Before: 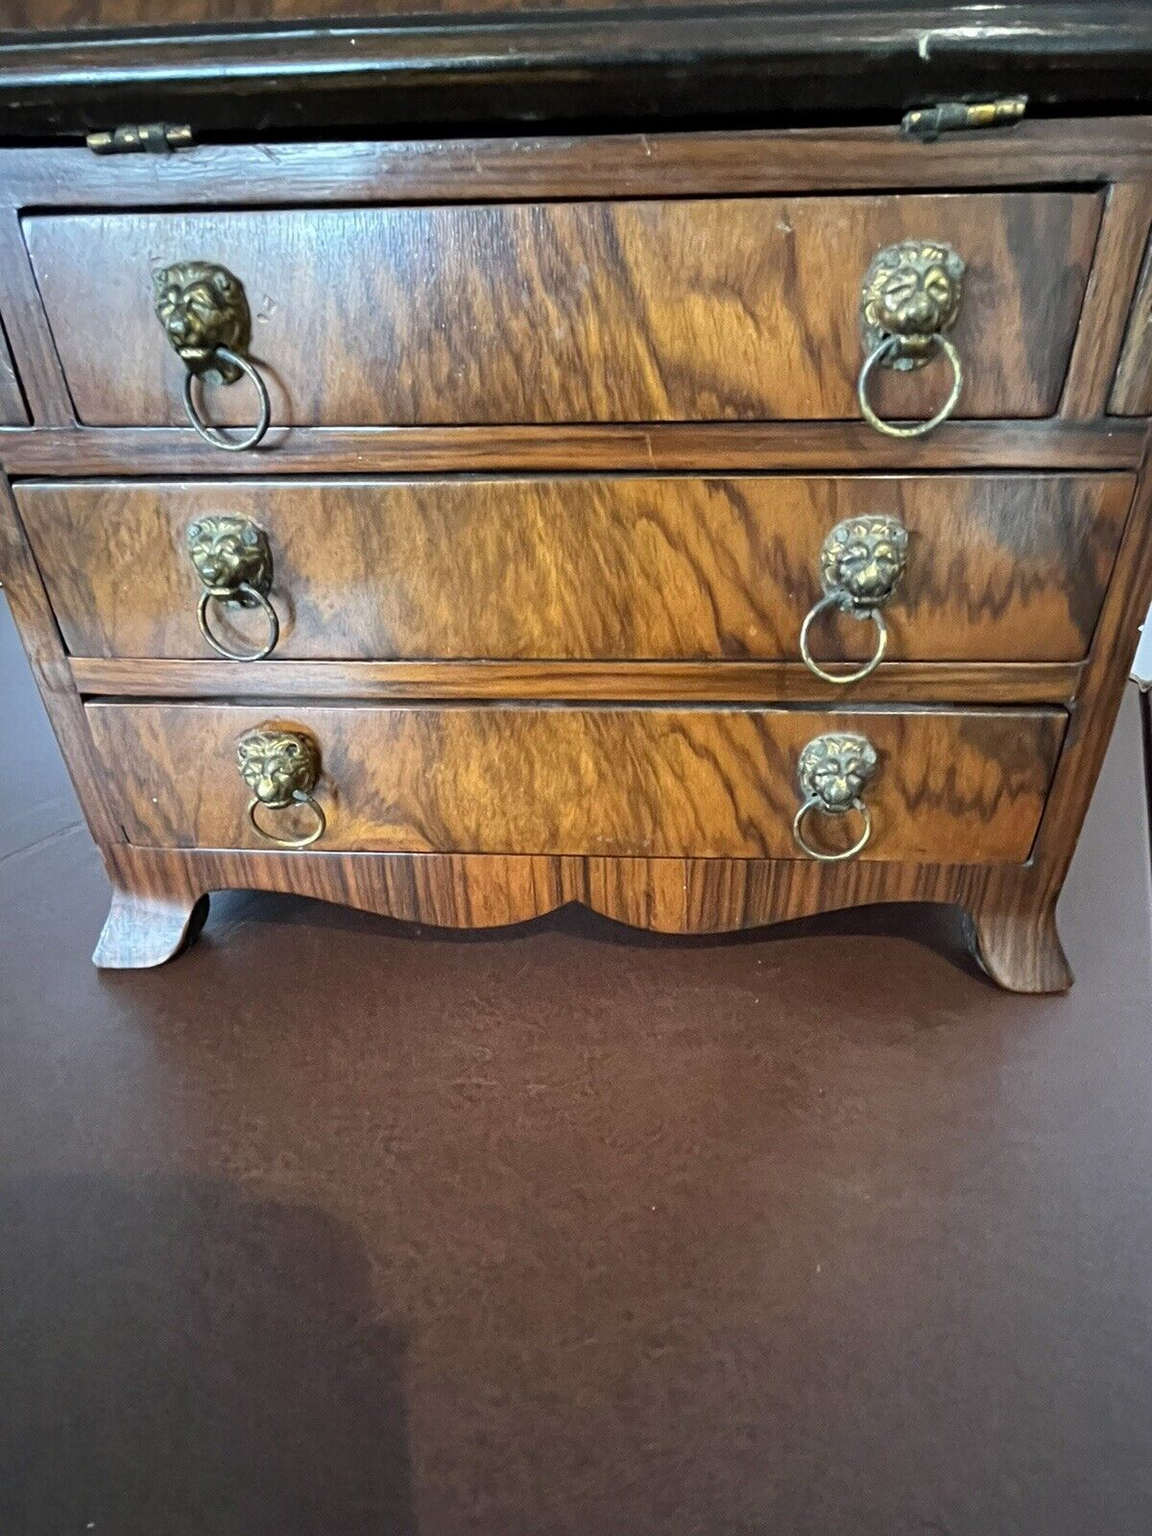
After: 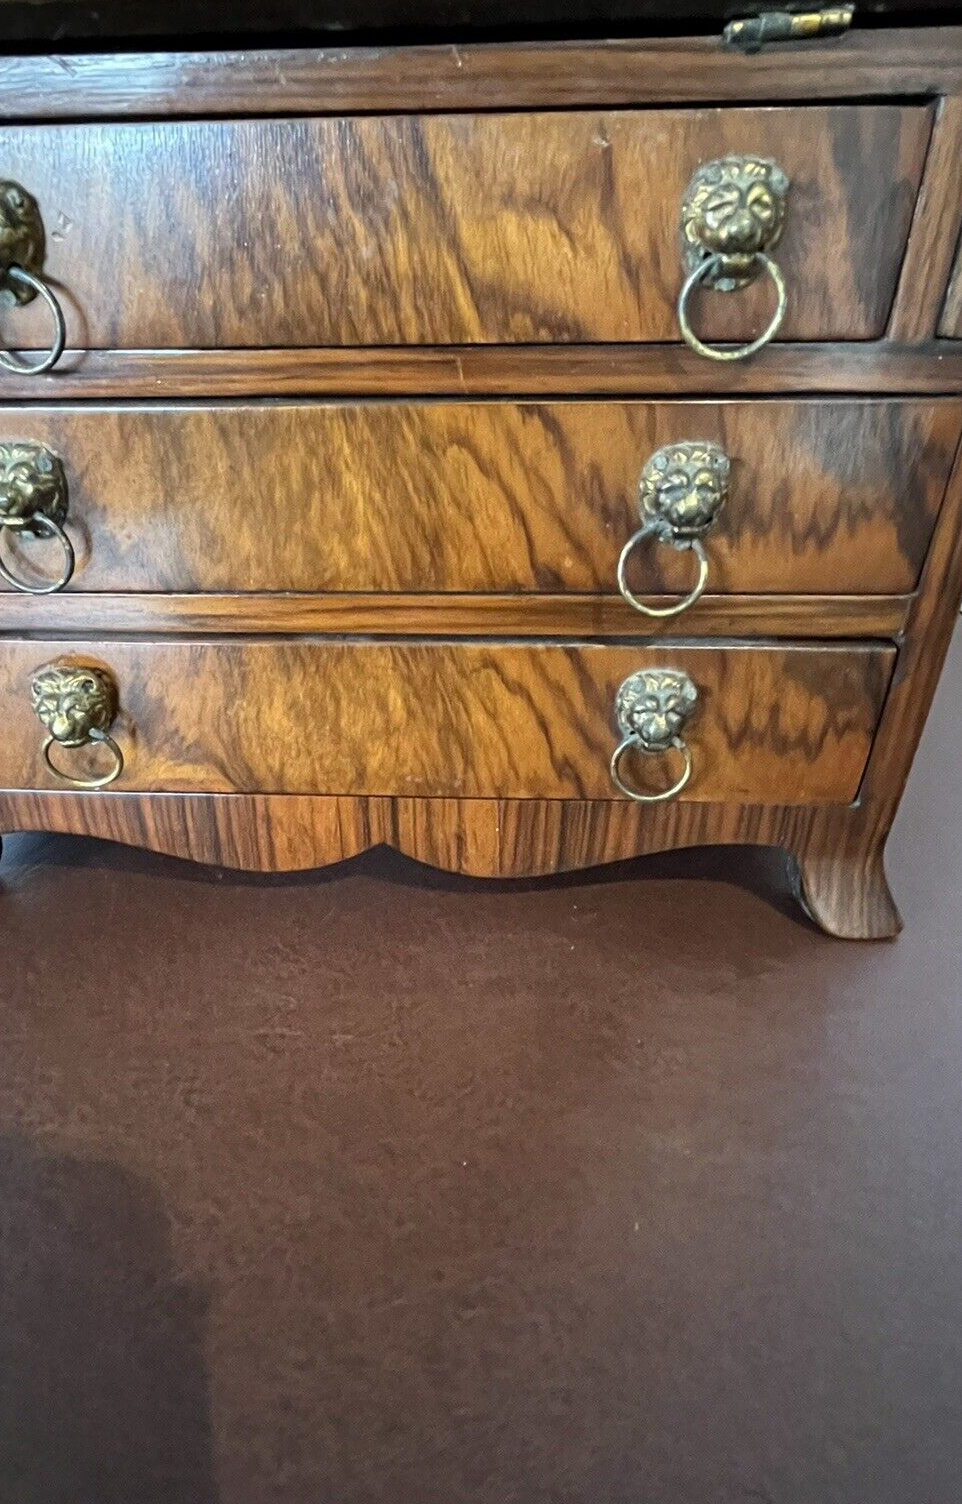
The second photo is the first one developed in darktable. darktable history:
crop and rotate: left 18.015%, top 5.968%, right 1.739%
shadows and highlights: shadows 4.01, highlights -18.53, soften with gaussian
